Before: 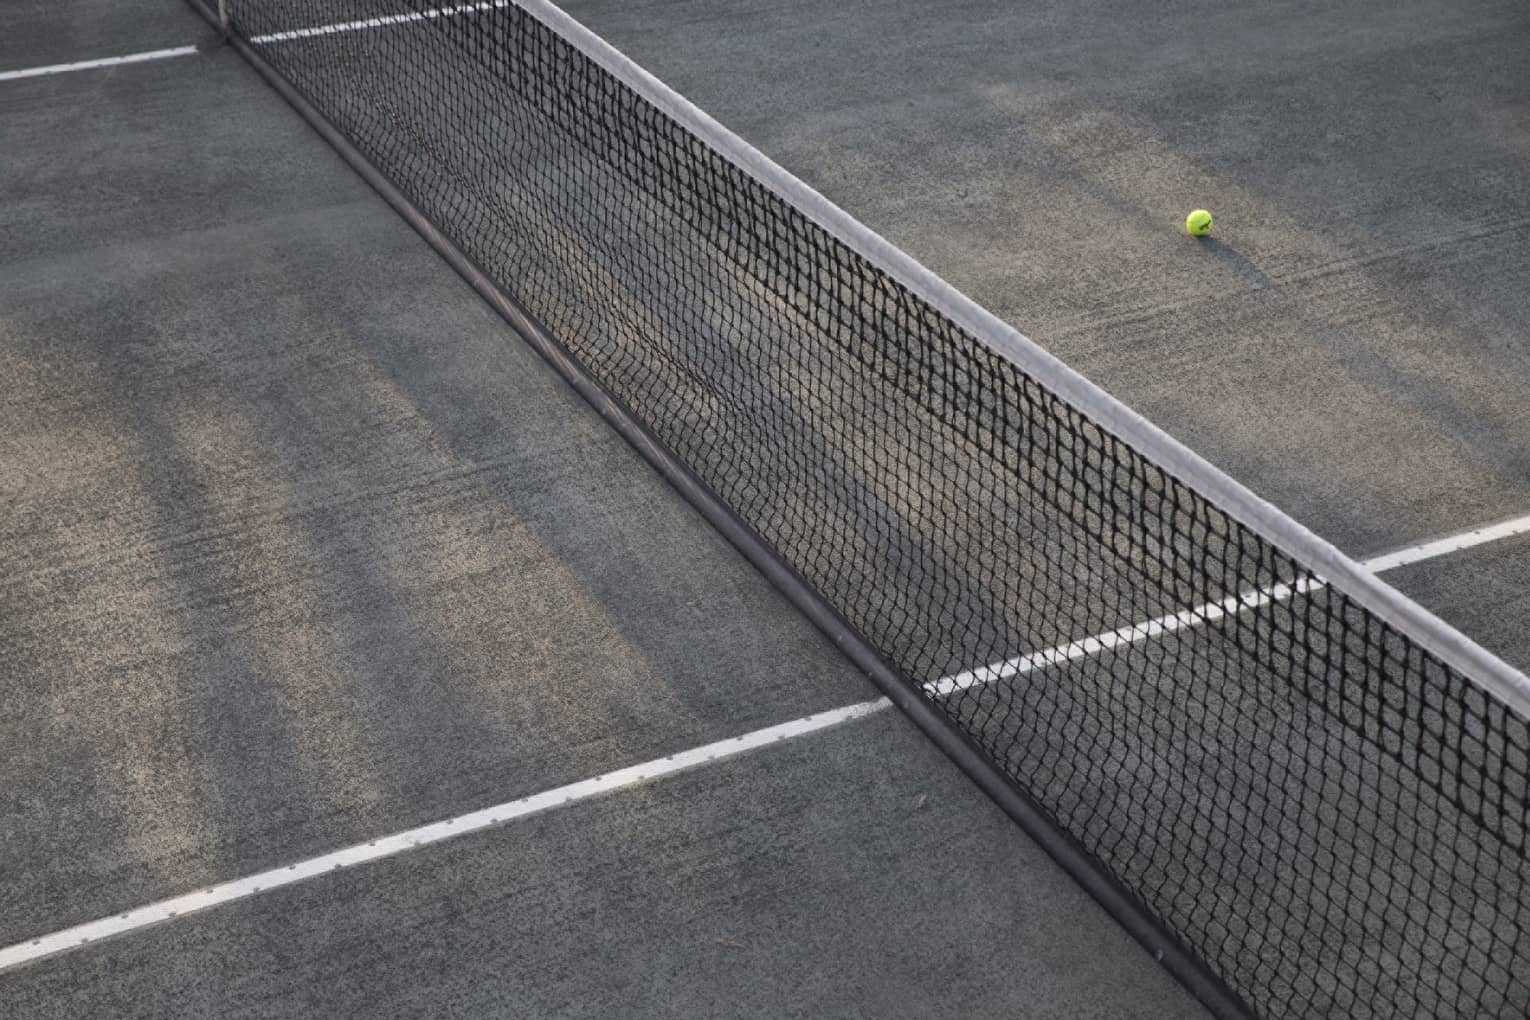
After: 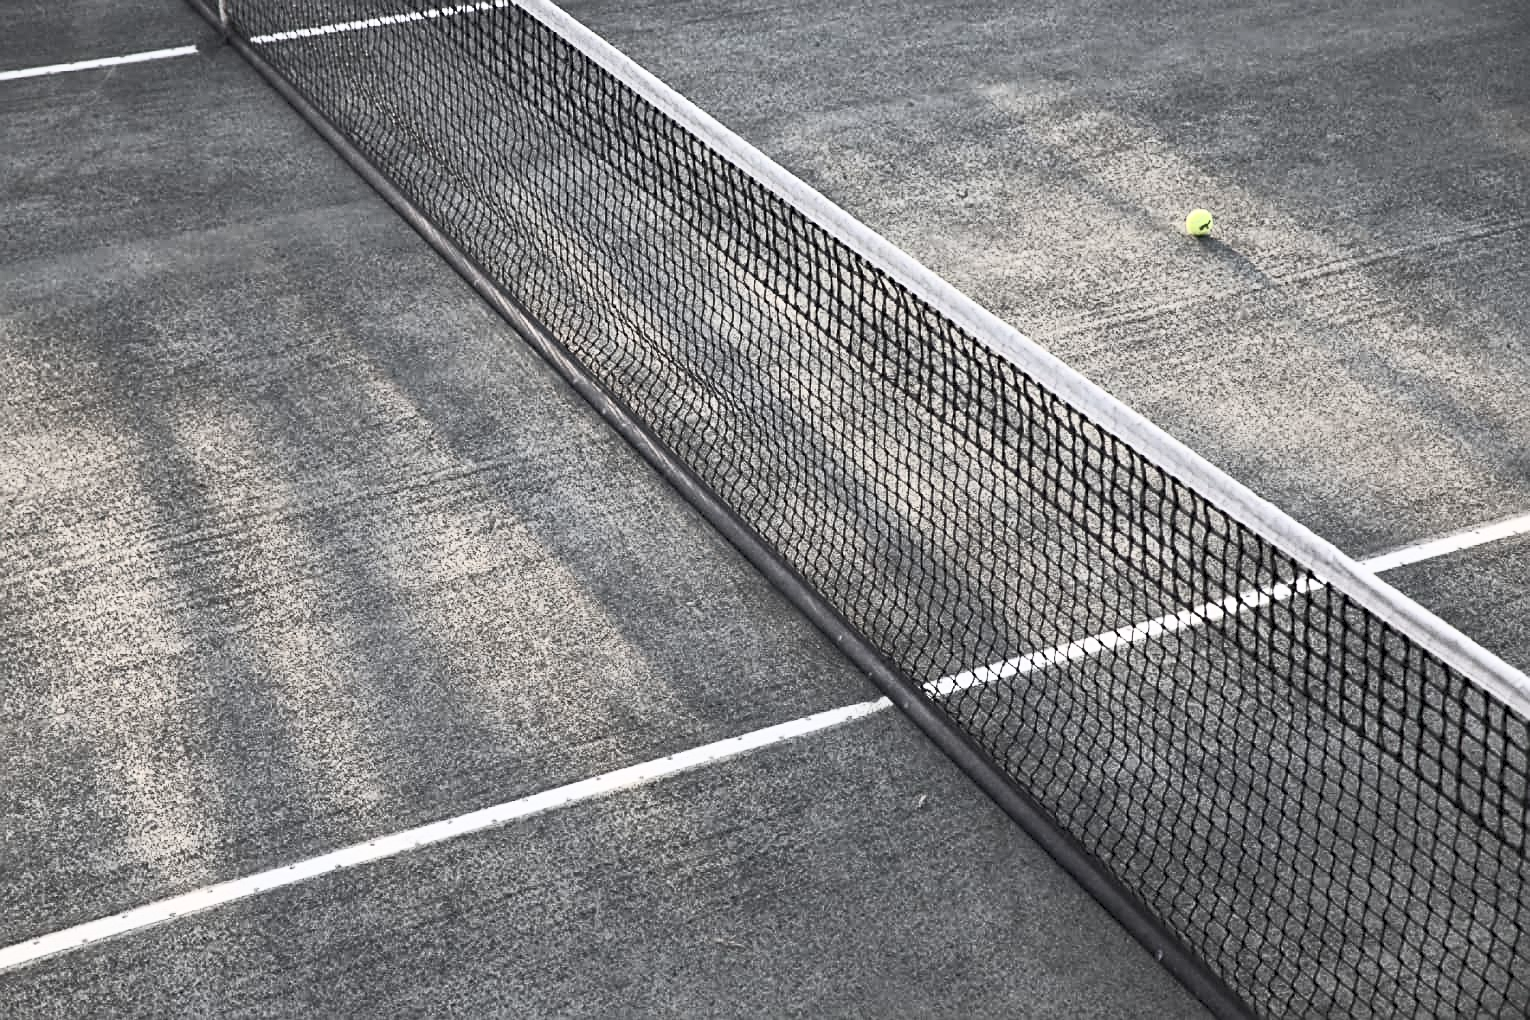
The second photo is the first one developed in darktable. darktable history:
tone equalizer: edges refinement/feathering 500, mask exposure compensation -1.57 EV, preserve details no
sharpen: on, module defaults
haze removal: adaptive false
contrast brightness saturation: contrast 0.585, brightness 0.565, saturation -0.35
